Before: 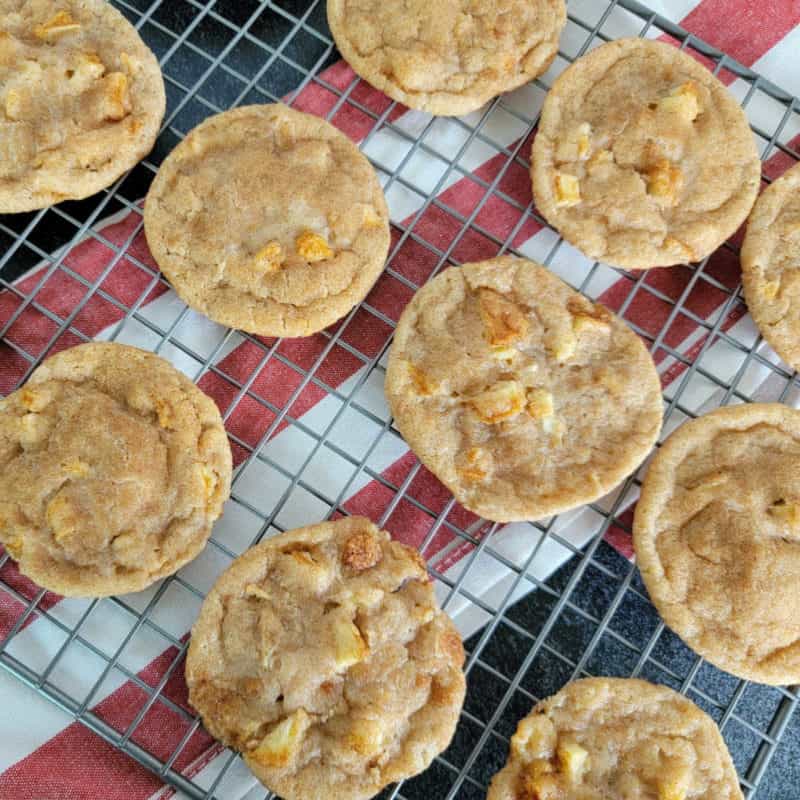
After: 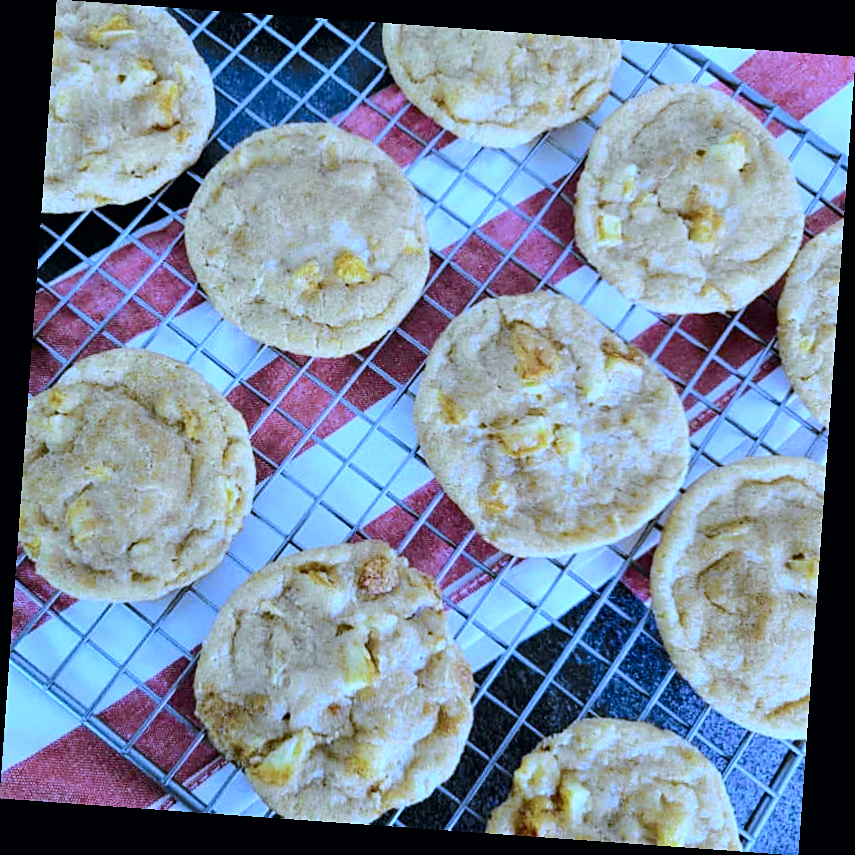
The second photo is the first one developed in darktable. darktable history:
sharpen: radius 1.864, amount 0.398, threshold 1.271
rotate and perspective: rotation 4.1°, automatic cropping off
white balance: red 0.766, blue 1.537
tone curve: curves: ch0 [(0, 0) (0.035, 0.017) (0.131, 0.108) (0.279, 0.279) (0.476, 0.554) (0.617, 0.693) (0.704, 0.77) (0.801, 0.854) (0.895, 0.927) (1, 0.976)]; ch1 [(0, 0) (0.318, 0.278) (0.444, 0.427) (0.493, 0.488) (0.504, 0.497) (0.537, 0.538) (0.594, 0.616) (0.746, 0.764) (1, 1)]; ch2 [(0, 0) (0.316, 0.292) (0.381, 0.37) (0.423, 0.448) (0.476, 0.482) (0.502, 0.495) (0.529, 0.547) (0.583, 0.608) (0.639, 0.657) (0.7, 0.7) (0.861, 0.808) (1, 0.951)], color space Lab, independent channels, preserve colors none
